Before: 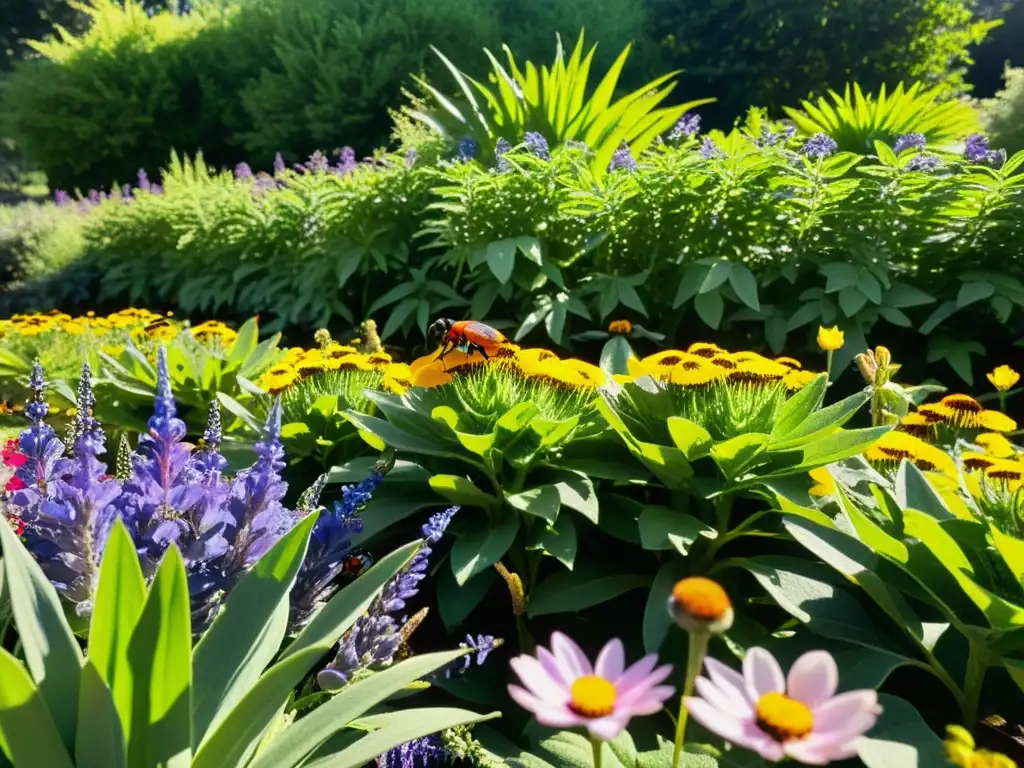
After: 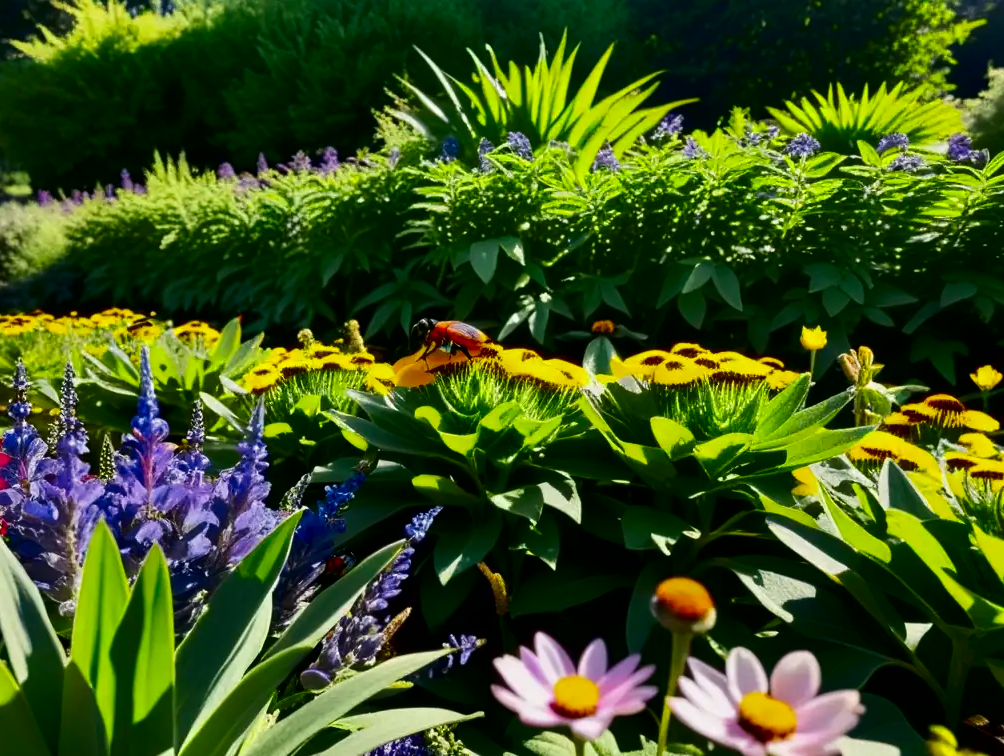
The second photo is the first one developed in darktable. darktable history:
crop: left 1.663%, right 0.284%, bottom 1.483%
contrast brightness saturation: contrast 0.105, brightness -0.266, saturation 0.136
